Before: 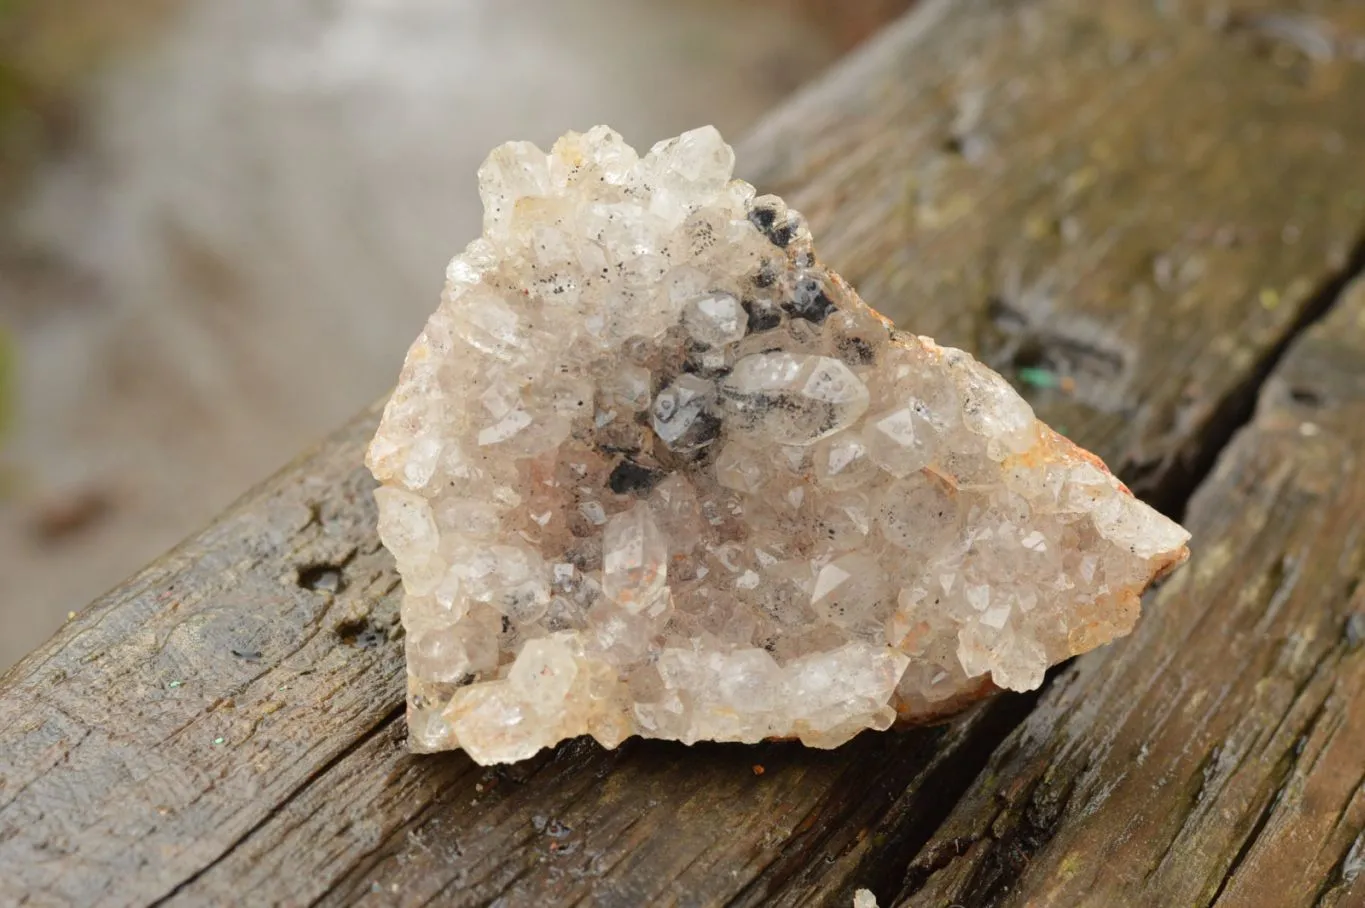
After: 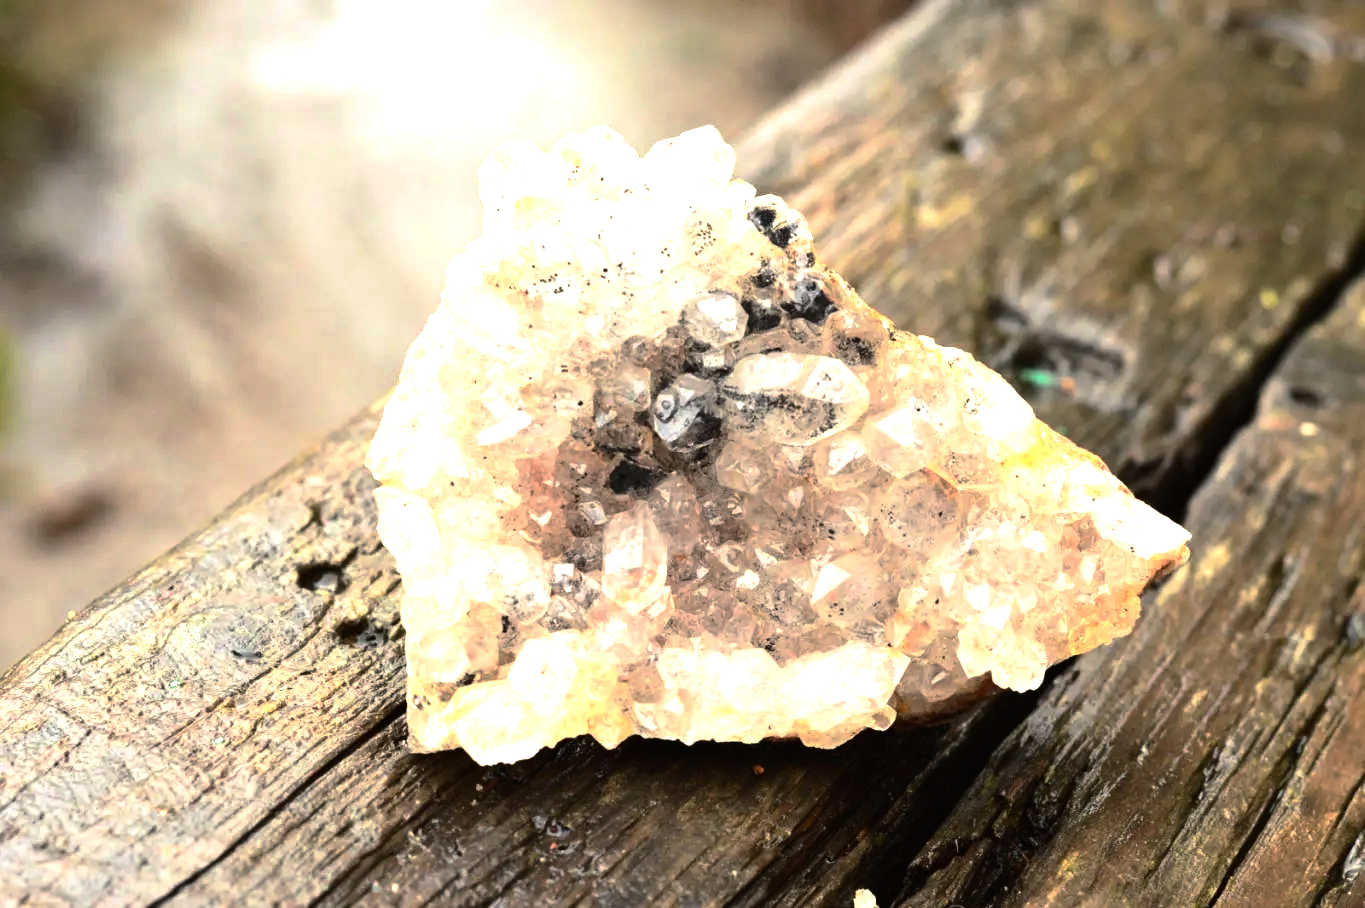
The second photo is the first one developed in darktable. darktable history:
tone equalizer: -8 EV -1.08 EV, -7 EV -1.01 EV, -6 EV -0.867 EV, -5 EV -0.578 EV, -3 EV 0.578 EV, -2 EV 0.867 EV, -1 EV 1.01 EV, +0 EV 1.08 EV, edges refinement/feathering 500, mask exposure compensation -1.57 EV, preserve details no
contrast brightness saturation: contrast 0.15, brightness 0.05
exposure: exposure 0.375 EV, compensate highlight preservation false
base curve: curves: ch0 [(0, 0) (0.595, 0.418) (1, 1)], preserve colors none
